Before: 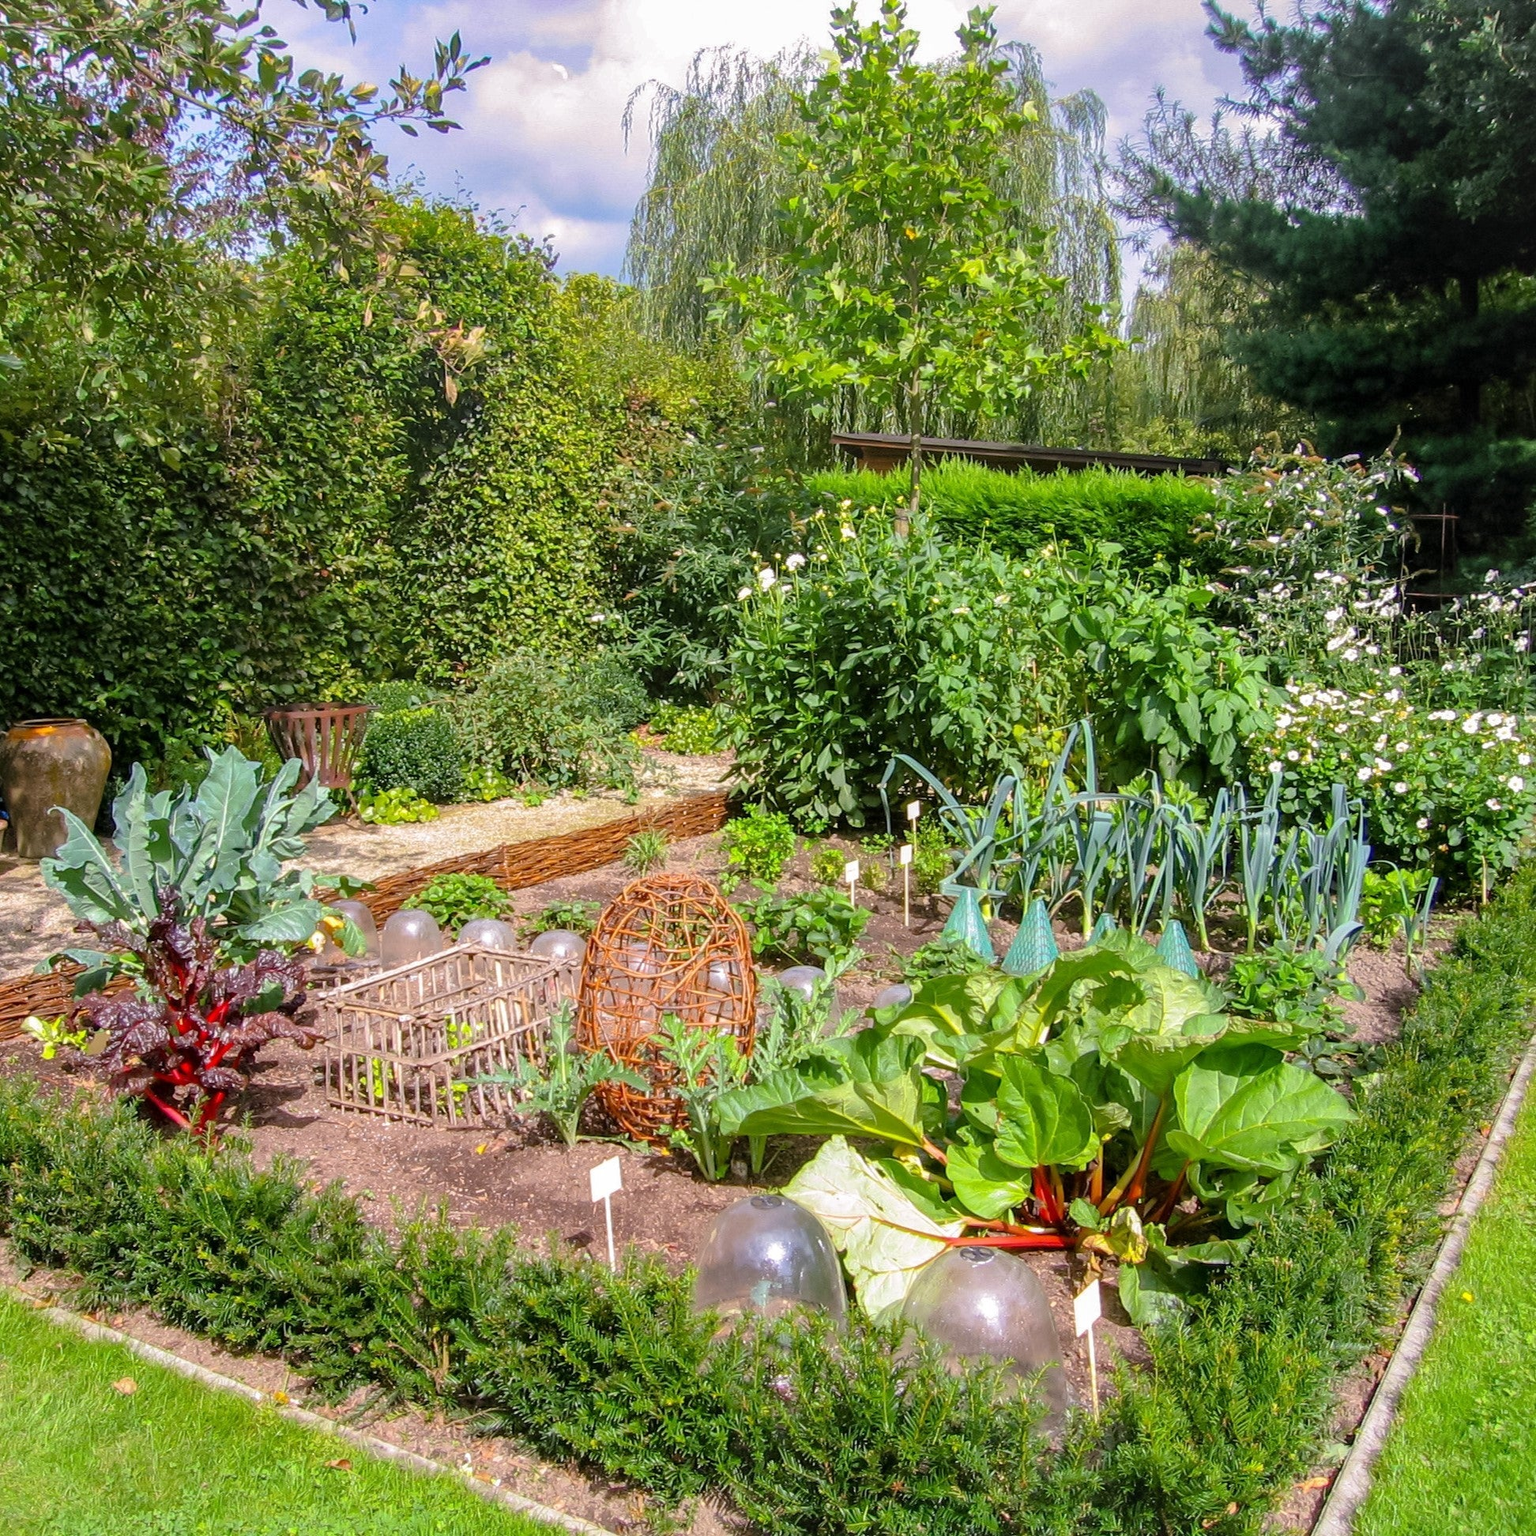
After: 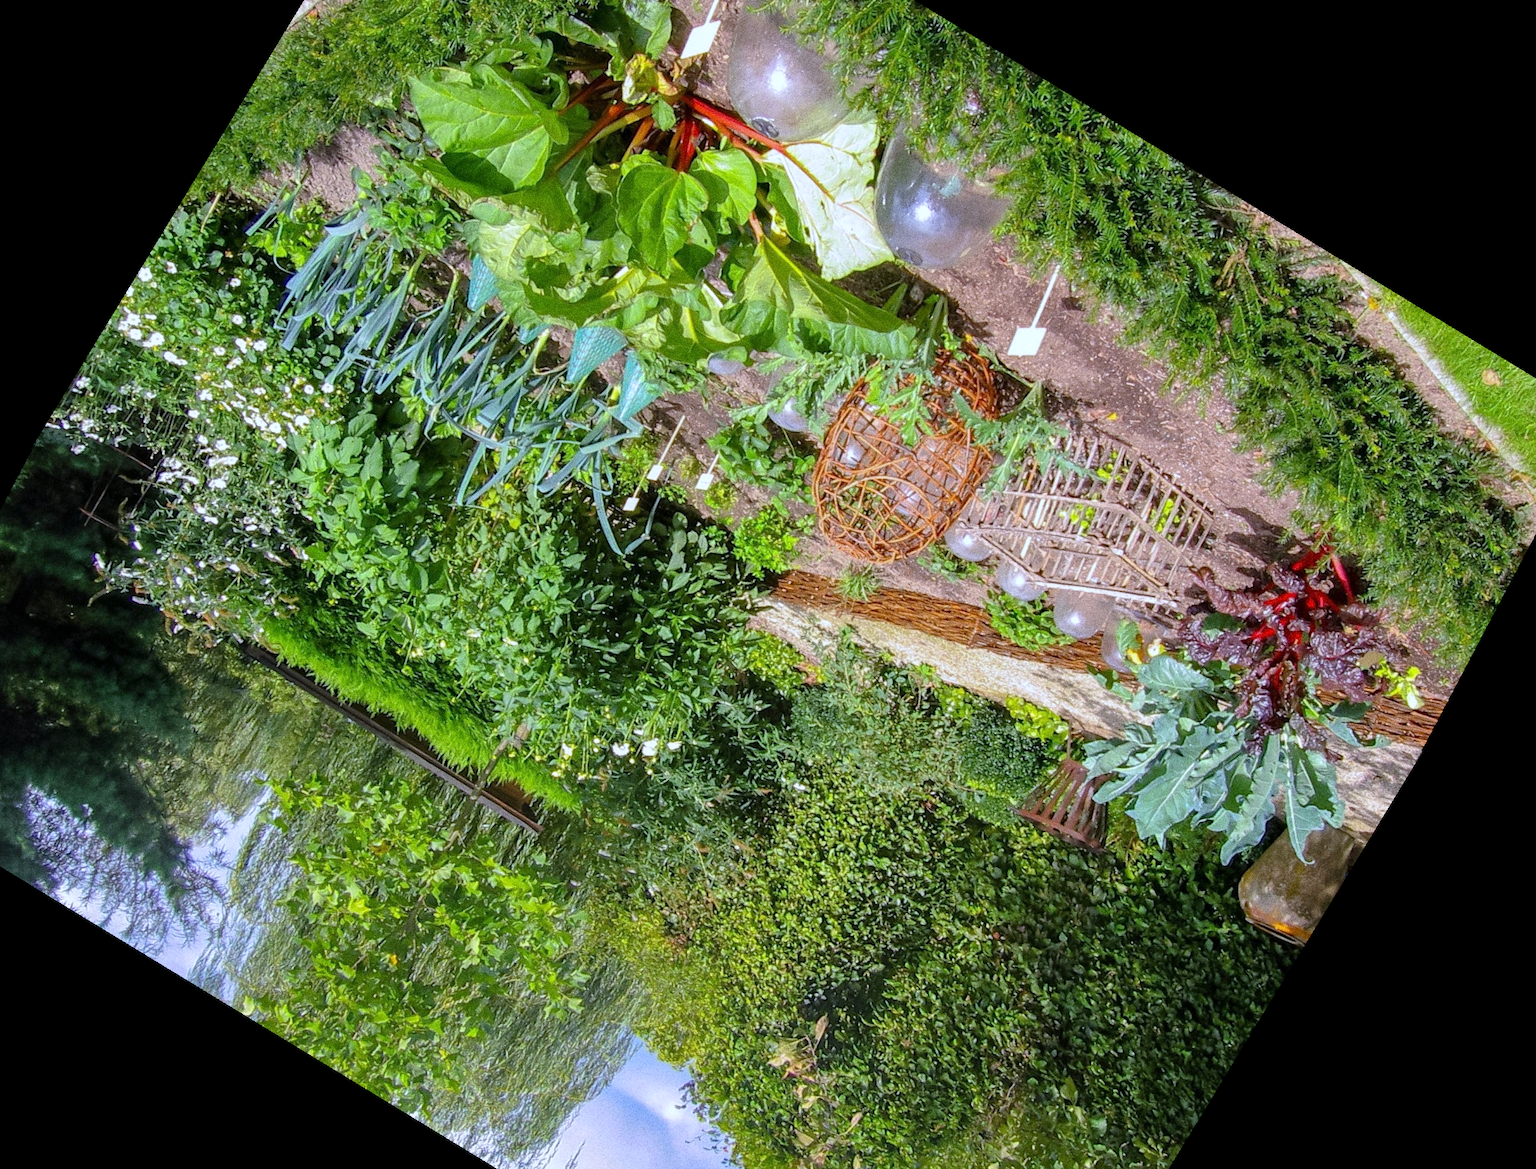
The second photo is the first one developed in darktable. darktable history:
crop and rotate: angle 148.68°, left 9.111%, top 15.603%, right 4.588%, bottom 17.041%
rotate and perspective: rotation -3.52°, crop left 0.036, crop right 0.964, crop top 0.081, crop bottom 0.919
grain: coarseness 0.09 ISO, strength 40%
white balance: red 0.931, blue 1.11
